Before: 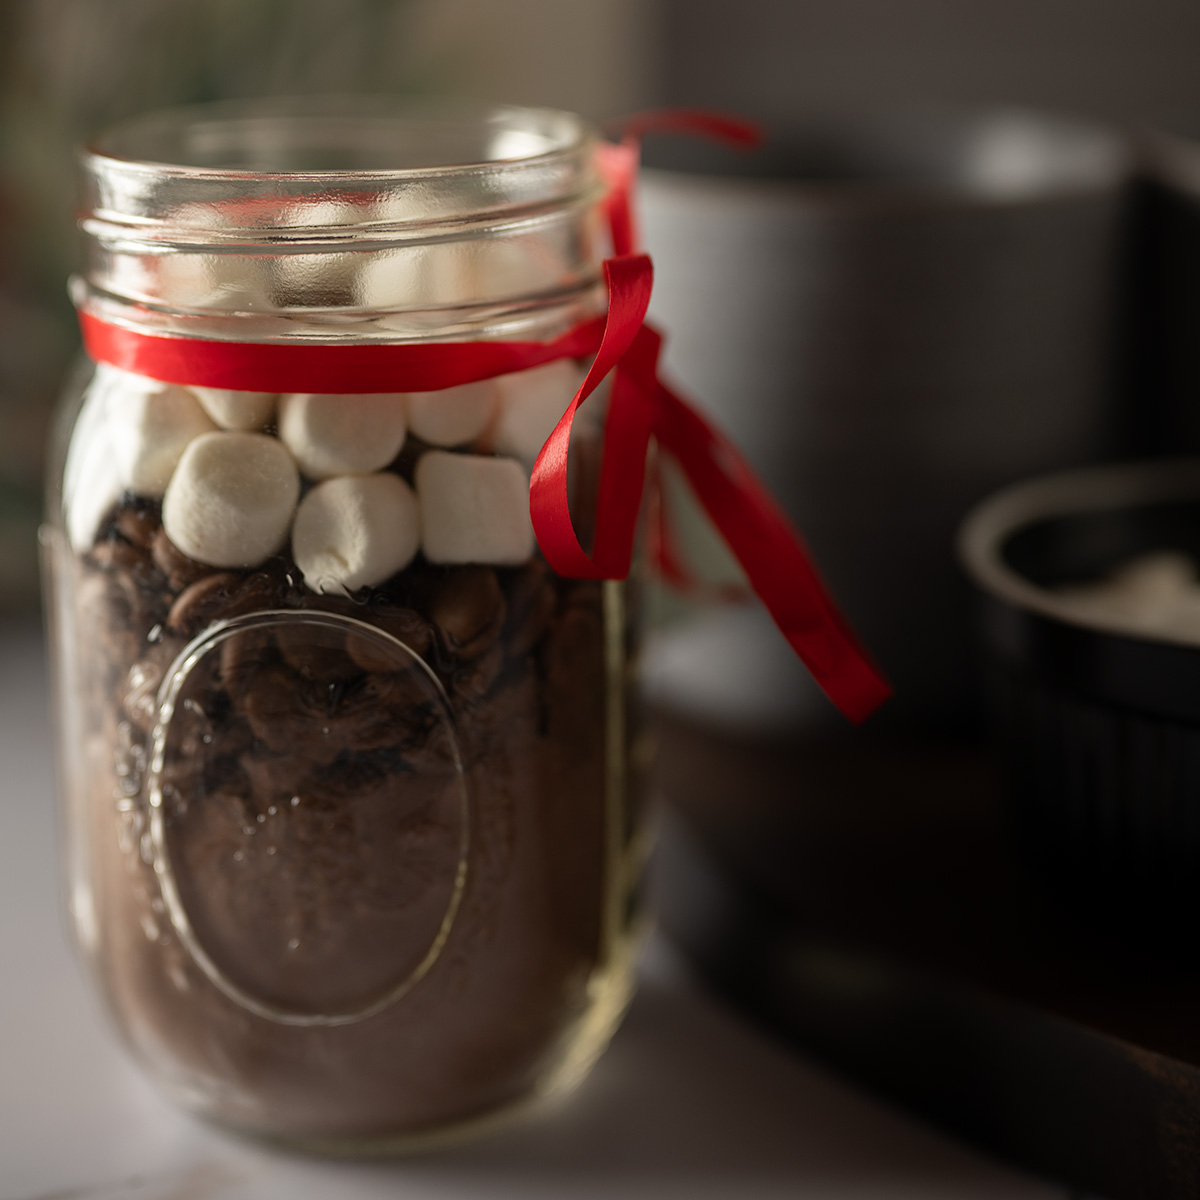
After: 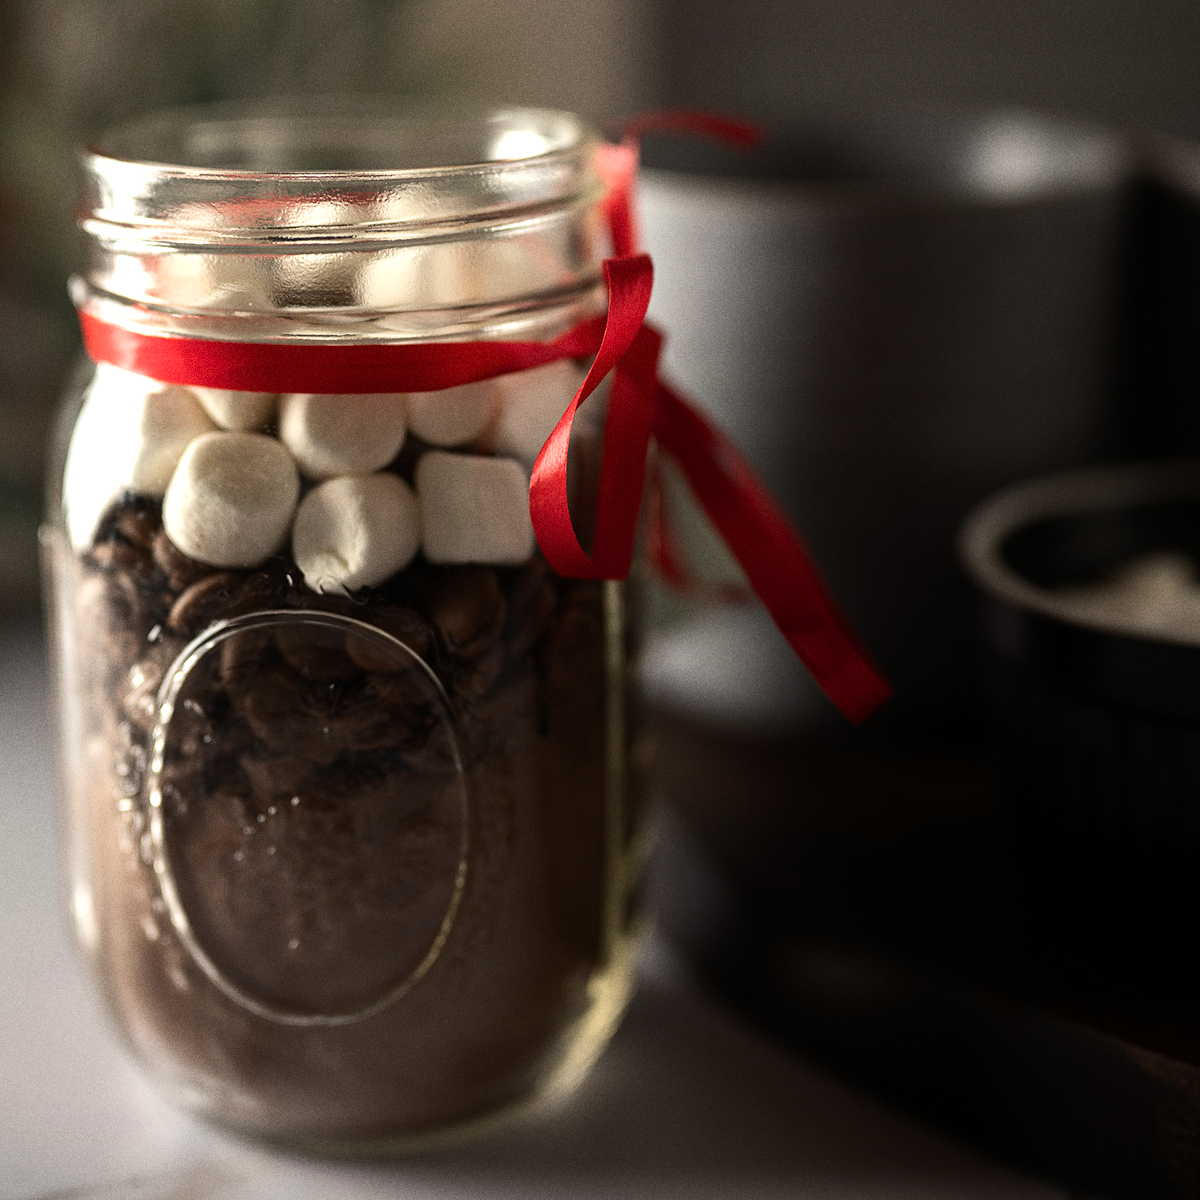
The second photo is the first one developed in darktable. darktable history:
tone equalizer: -8 EV -0.75 EV, -7 EV -0.7 EV, -6 EV -0.6 EV, -5 EV -0.4 EV, -3 EV 0.4 EV, -2 EV 0.6 EV, -1 EV 0.7 EV, +0 EV 0.75 EV, edges refinement/feathering 500, mask exposure compensation -1.57 EV, preserve details no
grain: on, module defaults
